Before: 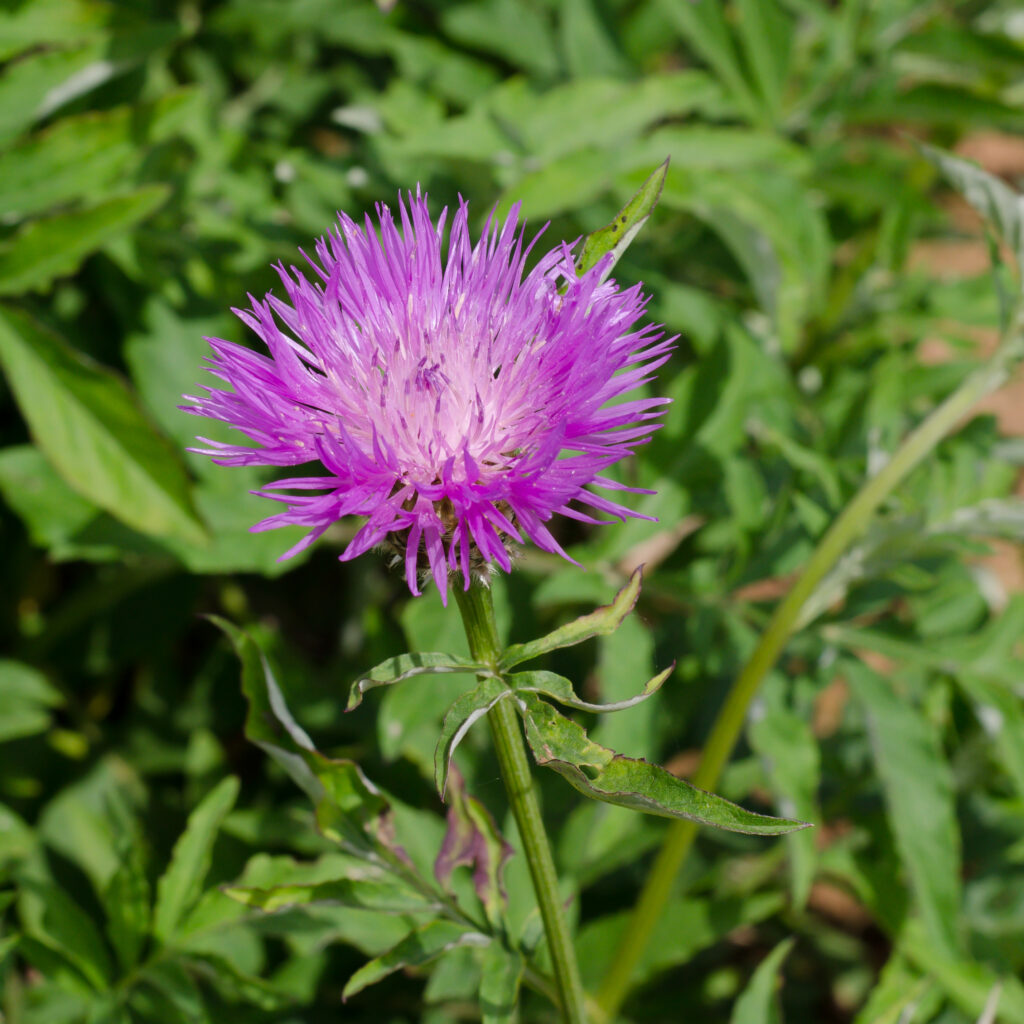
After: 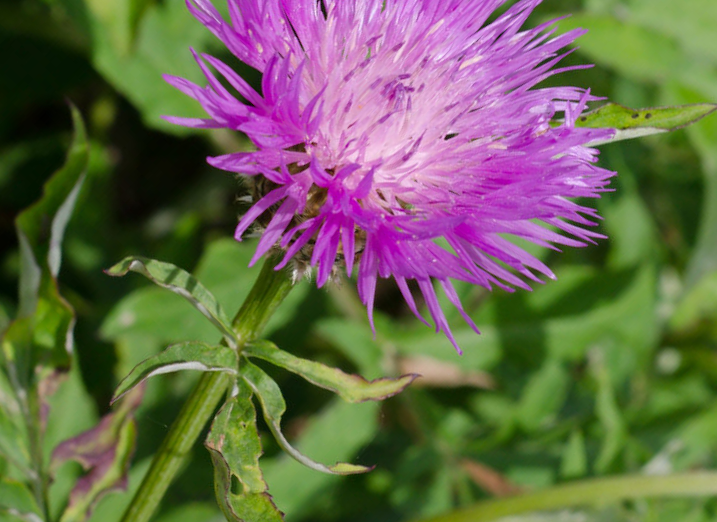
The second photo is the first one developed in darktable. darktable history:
crop and rotate: angle -44.55°, top 16.092%, right 0.977%, bottom 11.725%
